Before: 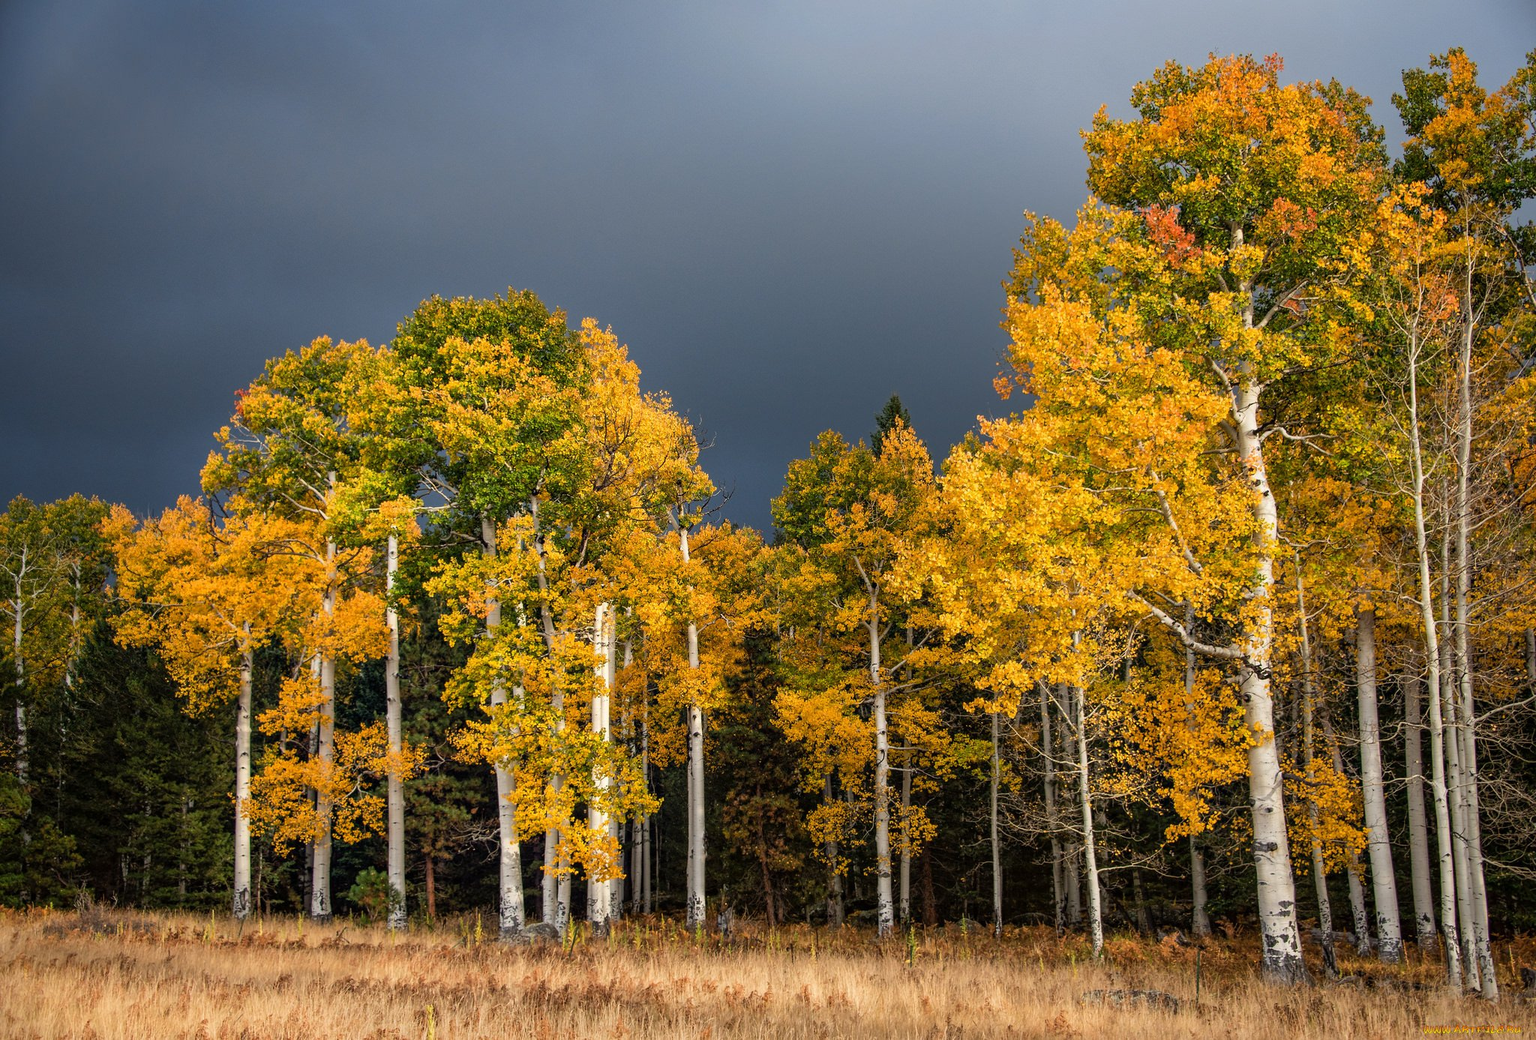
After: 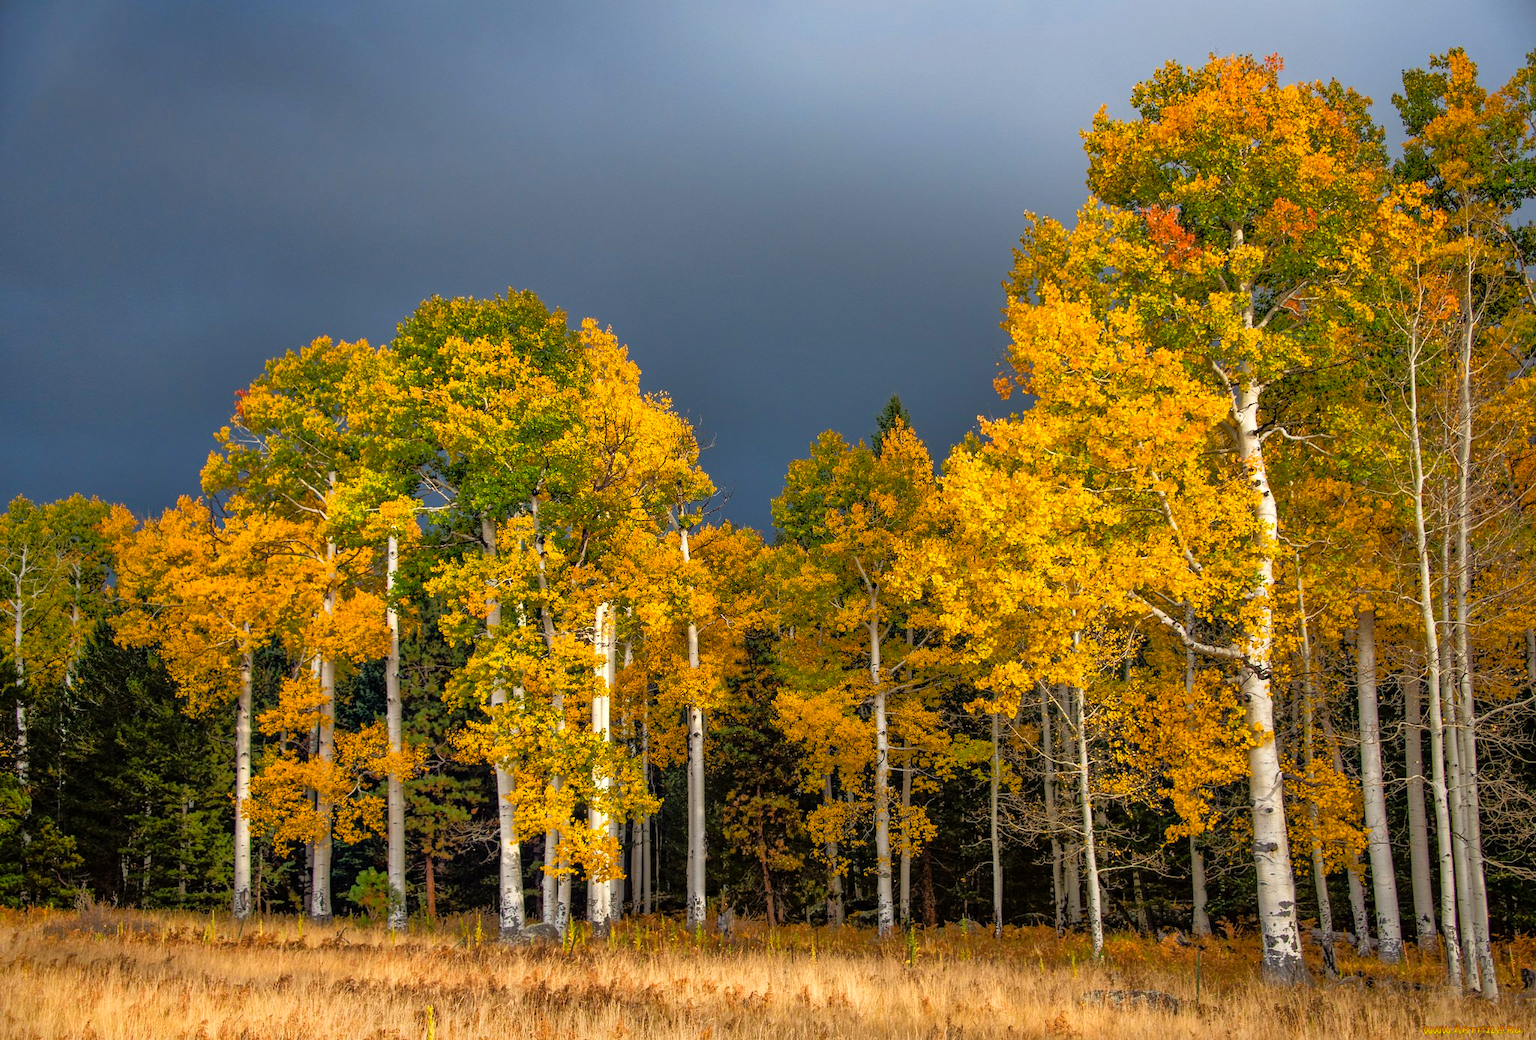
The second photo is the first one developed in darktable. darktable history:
color balance rgb: linear chroma grading › global chroma 8.812%, perceptual saturation grading › global saturation 10.051%, global vibrance 20%
tone equalizer: -8 EV -0.496 EV, -7 EV -0.291 EV, -6 EV -0.105 EV, -5 EV 0.381 EV, -4 EV 0.984 EV, -3 EV 0.783 EV, -2 EV -0.015 EV, -1 EV 0.14 EV, +0 EV -0.034 EV
